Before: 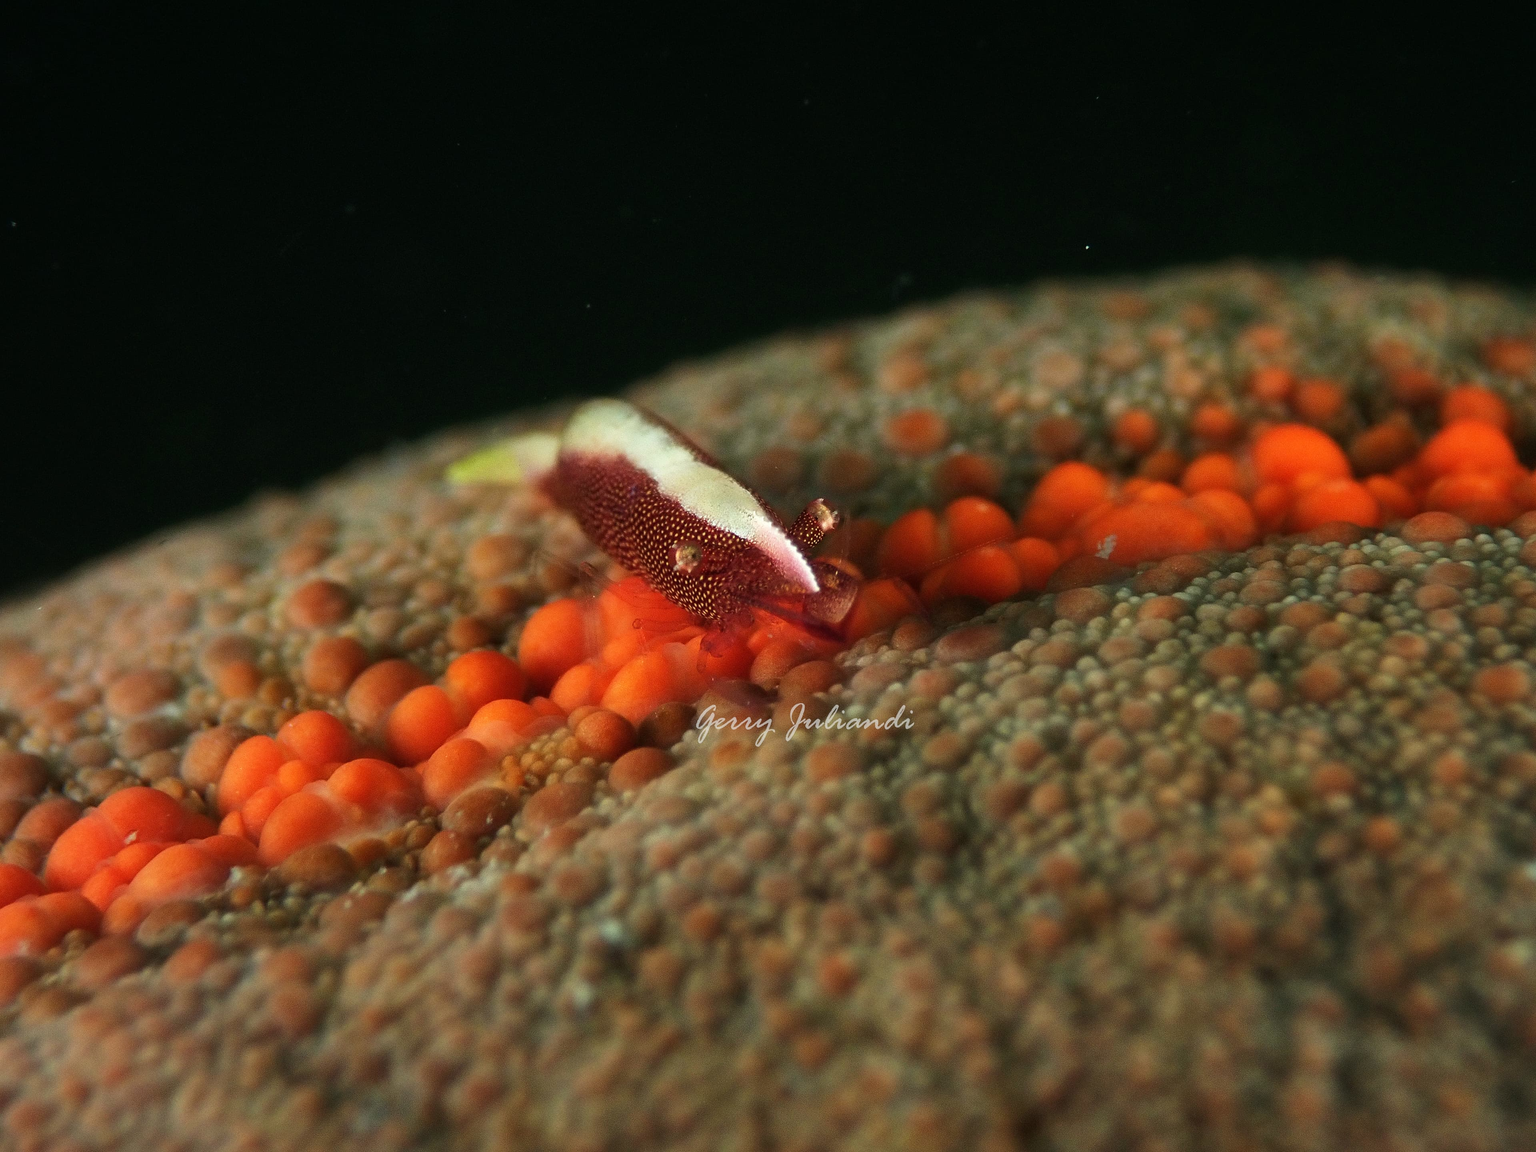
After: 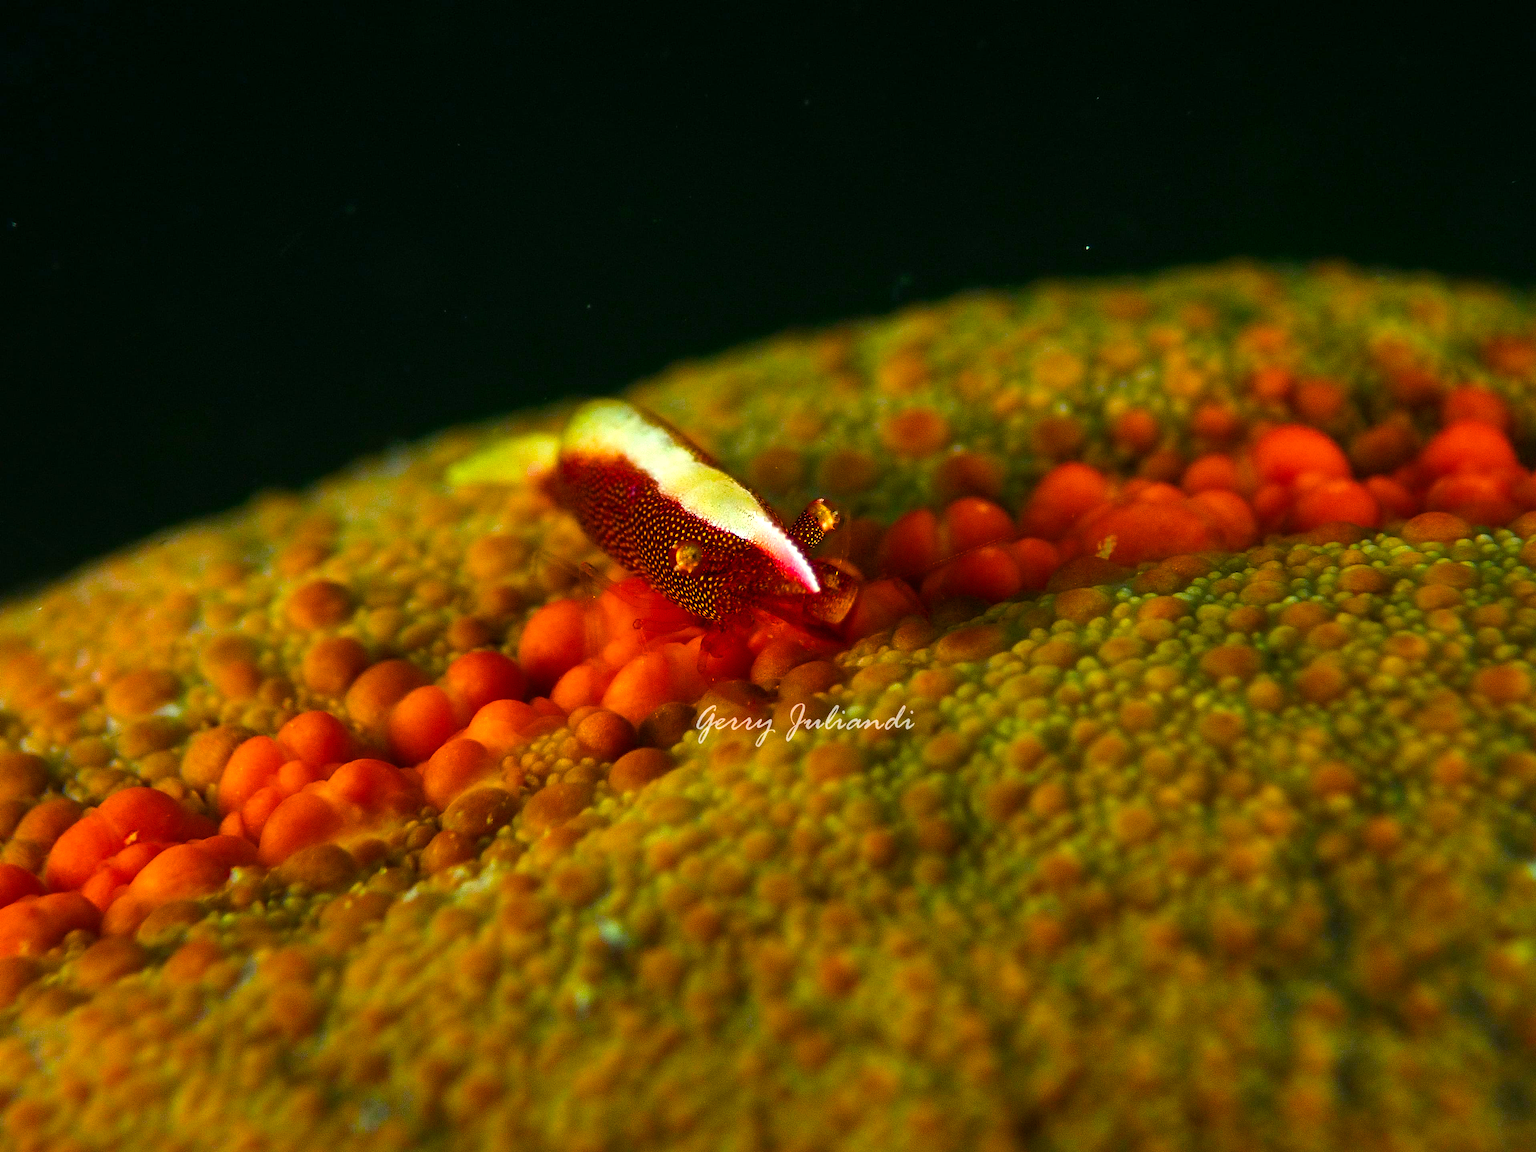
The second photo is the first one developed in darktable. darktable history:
color balance rgb: highlights gain › chroma 0.229%, highlights gain › hue 331.02°, perceptual saturation grading › global saturation 64.552%, perceptual saturation grading › highlights 59.311%, perceptual saturation grading › mid-tones 49.532%, perceptual saturation grading › shadows 49.848%, perceptual brilliance grading › global brilliance 12.693%, global vibrance 20%
